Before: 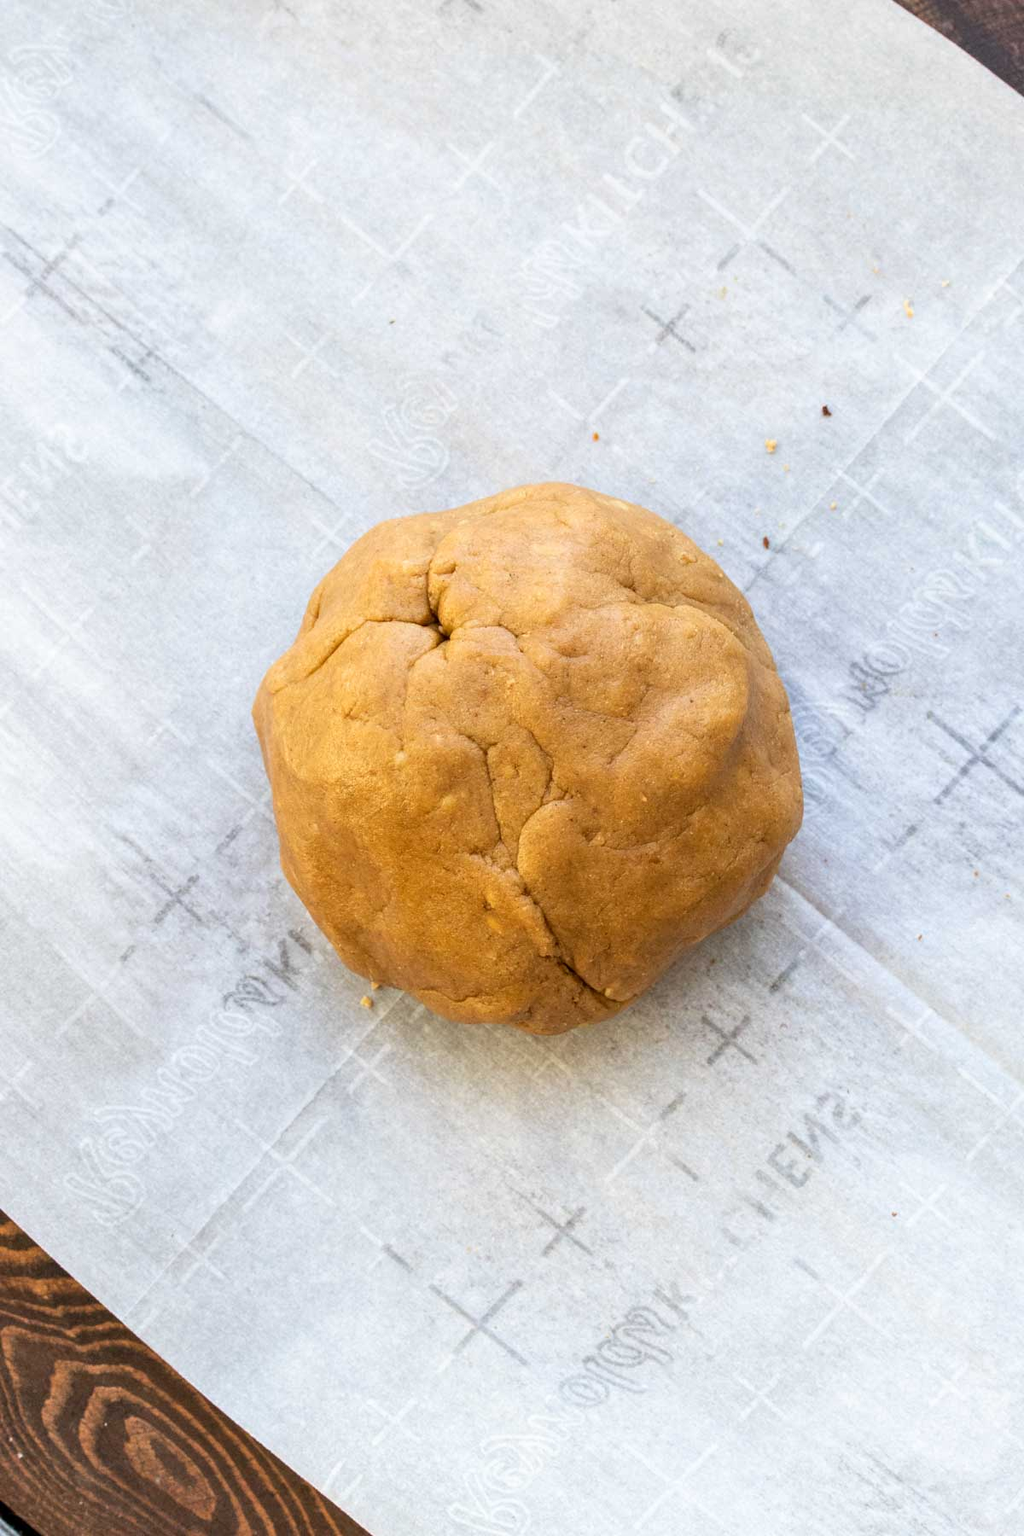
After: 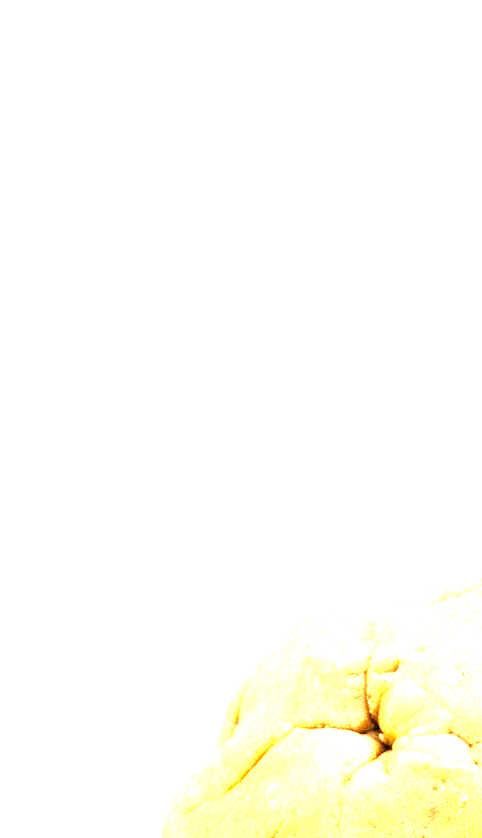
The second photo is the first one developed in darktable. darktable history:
crop and rotate: left 11.265%, top 0.048%, right 48.556%, bottom 53.382%
tone equalizer: -8 EV -0.786 EV, -7 EV -0.712 EV, -6 EV -0.581 EV, -5 EV -0.397 EV, -3 EV 0.394 EV, -2 EV 0.6 EV, -1 EV 0.694 EV, +0 EV 0.755 EV
exposure: black level correction 0, exposure 0.947 EV, compensate highlight preservation false
levels: levels [0.062, 0.494, 0.925]
